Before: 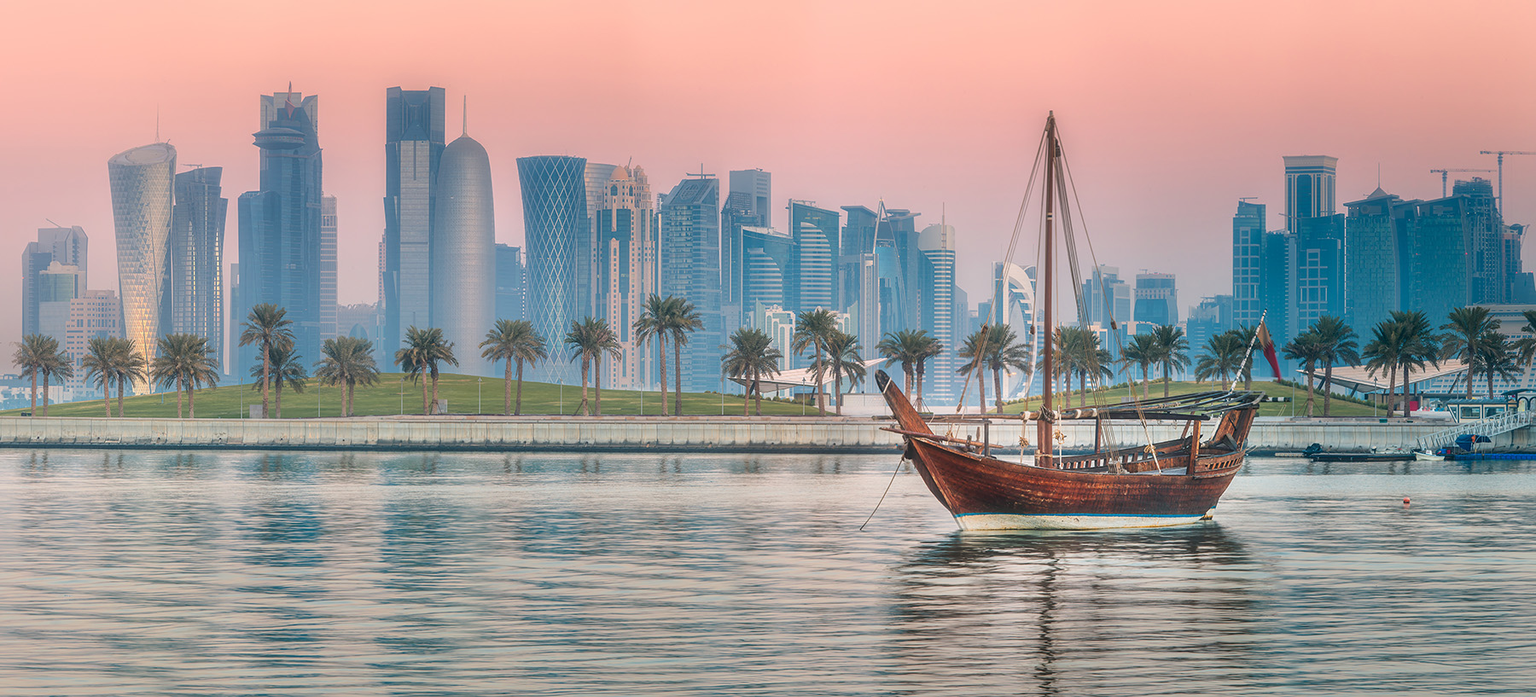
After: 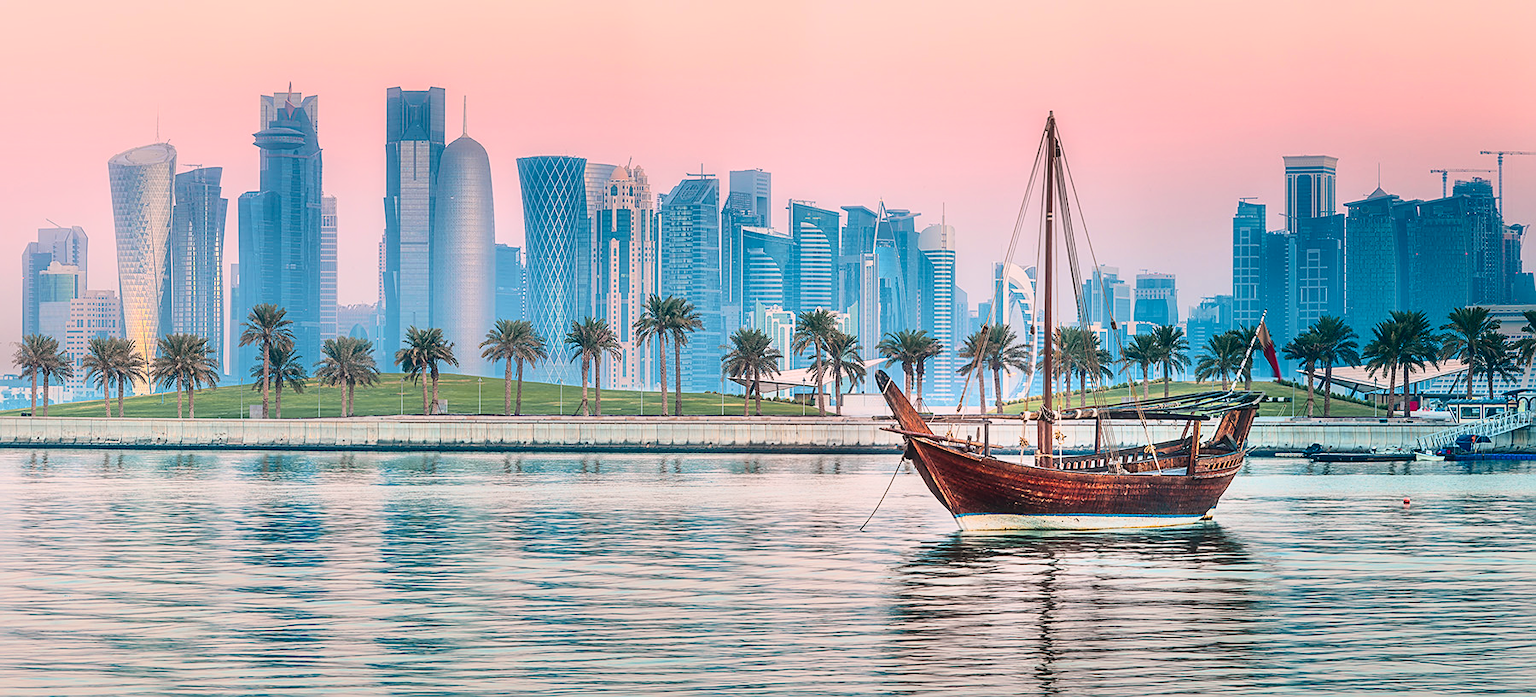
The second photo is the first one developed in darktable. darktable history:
tone curve: curves: ch0 [(0, 0.031) (0.139, 0.084) (0.311, 0.278) (0.495, 0.544) (0.718, 0.816) (0.841, 0.909) (1, 0.967)]; ch1 [(0, 0) (0.272, 0.249) (0.388, 0.385) (0.479, 0.456) (0.495, 0.497) (0.538, 0.55) (0.578, 0.595) (0.707, 0.778) (1, 1)]; ch2 [(0, 0) (0.125, 0.089) (0.353, 0.329) (0.443, 0.408) (0.502, 0.495) (0.56, 0.553) (0.608, 0.631) (1, 1)], color space Lab, independent channels, preserve colors none
sharpen: on, module defaults
